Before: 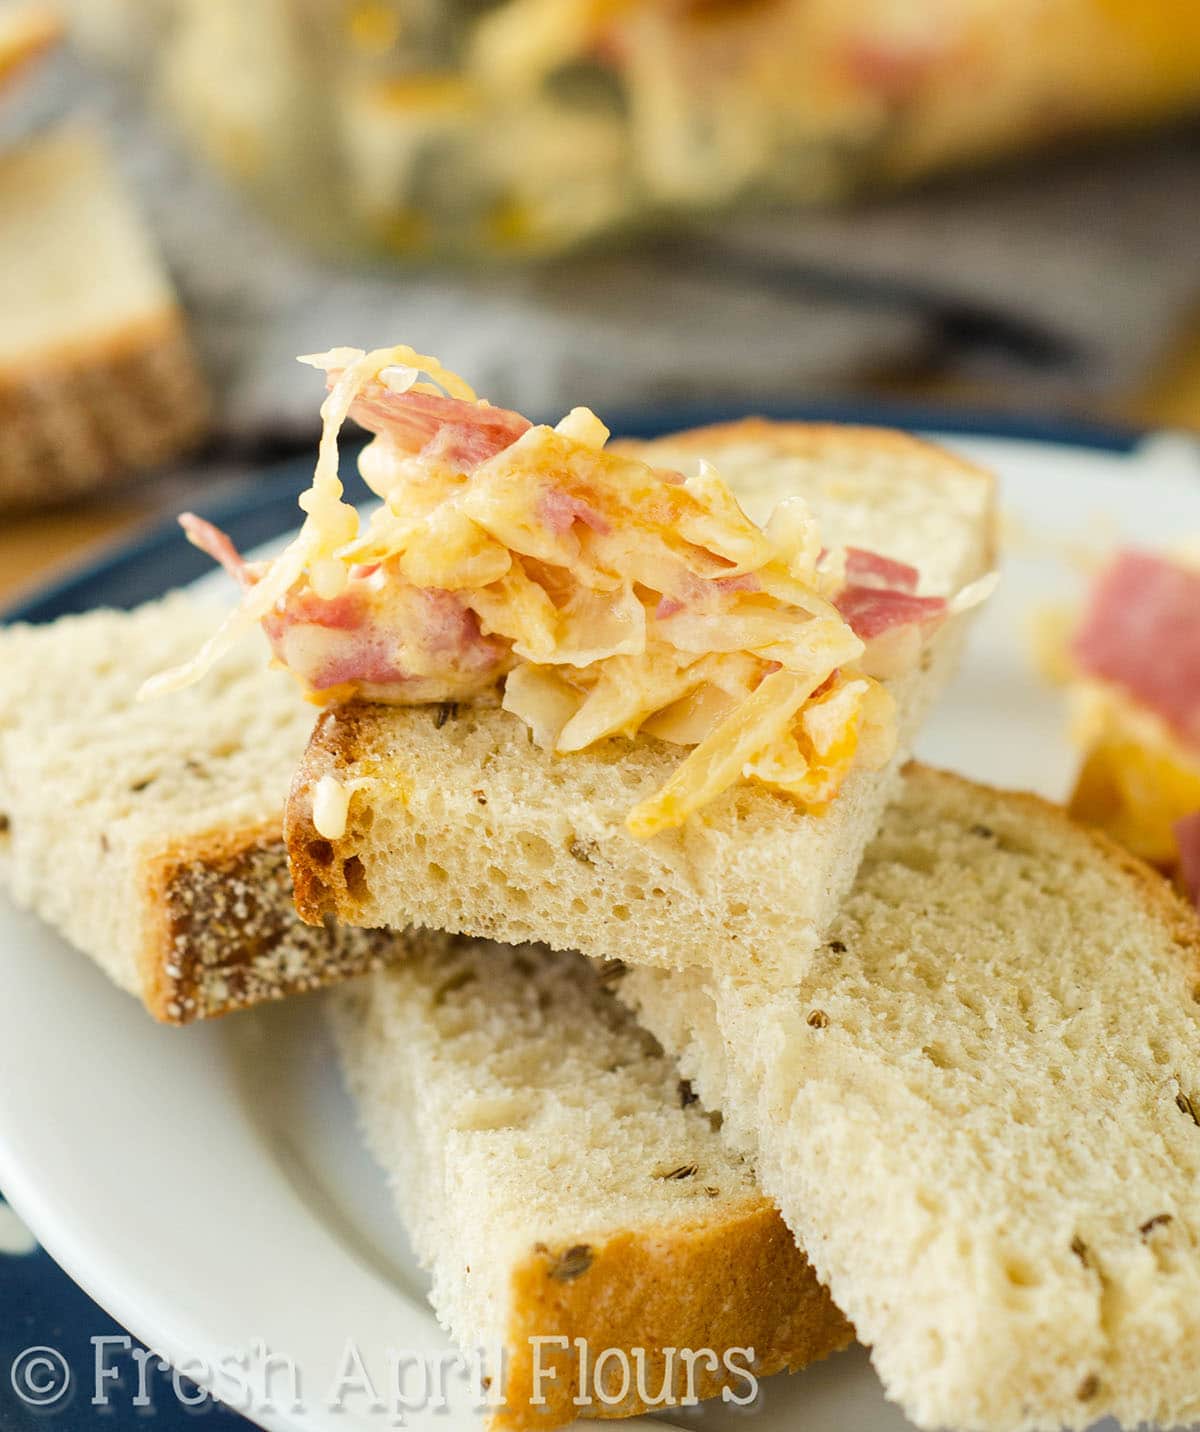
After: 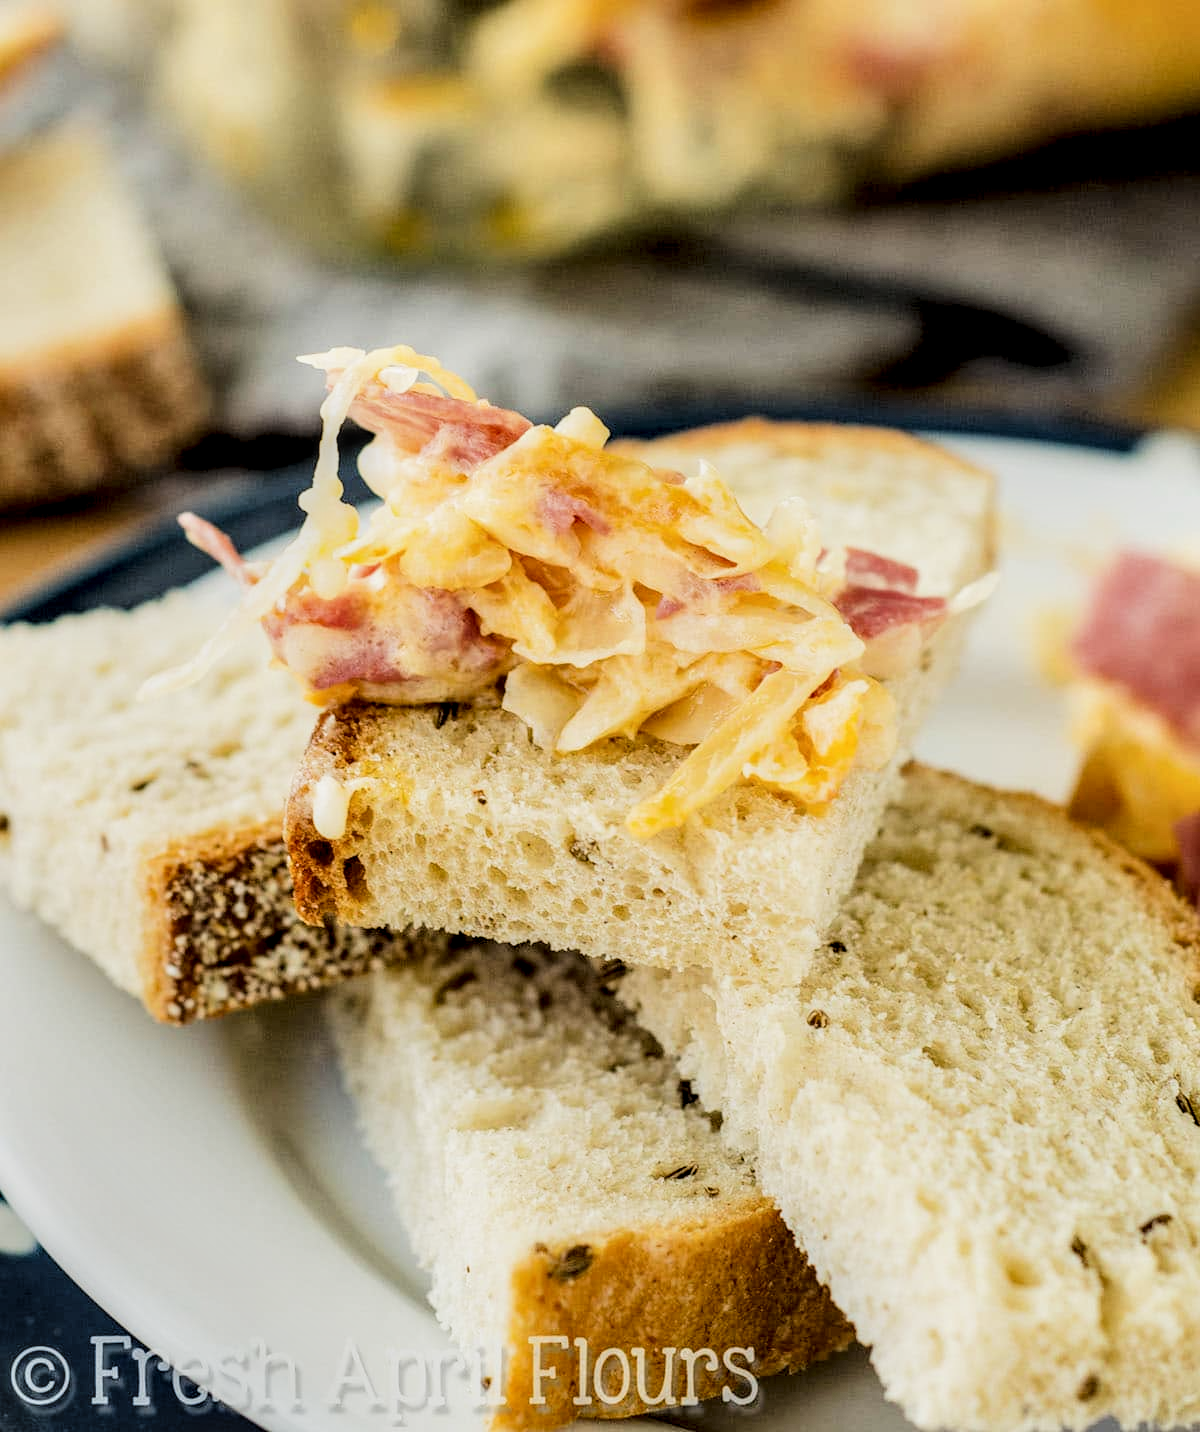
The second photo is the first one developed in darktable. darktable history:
local contrast: highlights 29%, detail 150%
filmic rgb: black relative exposure -5.01 EV, white relative exposure 3.97 EV, hardness 2.89, contrast 1.391, highlights saturation mix -31.37%
